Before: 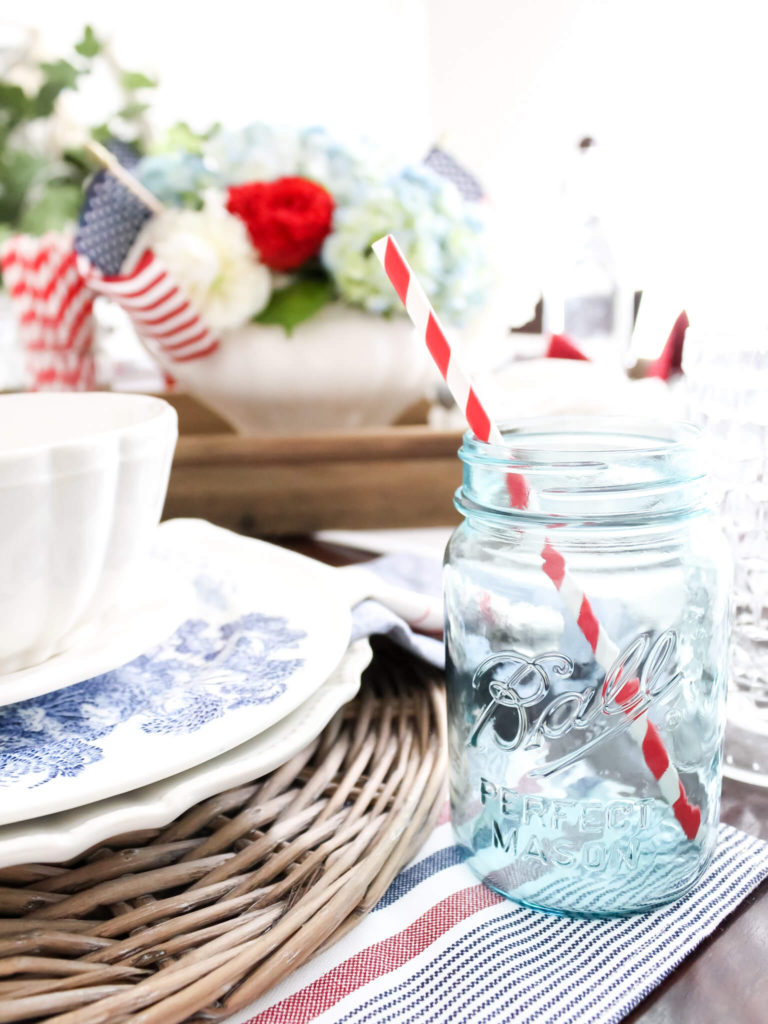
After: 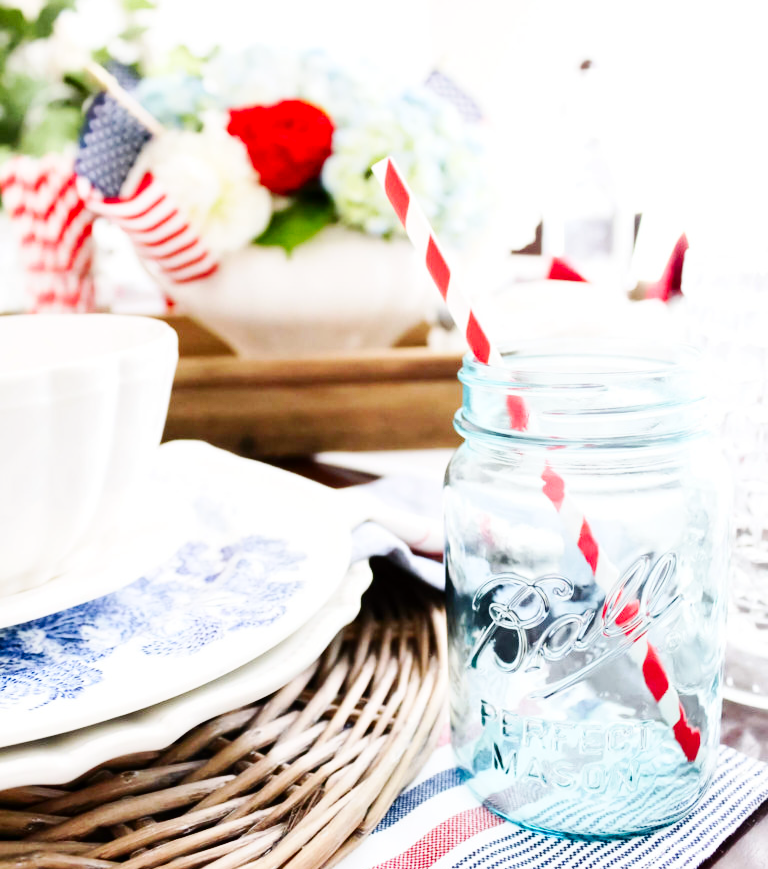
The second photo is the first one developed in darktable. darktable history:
base curve: curves: ch0 [(0, 0) (0.032, 0.025) (0.121, 0.166) (0.206, 0.329) (0.605, 0.79) (1, 1)], preserve colors none
contrast brightness saturation: contrast 0.13, brightness -0.052, saturation 0.158
crop: top 7.622%, bottom 7.51%
